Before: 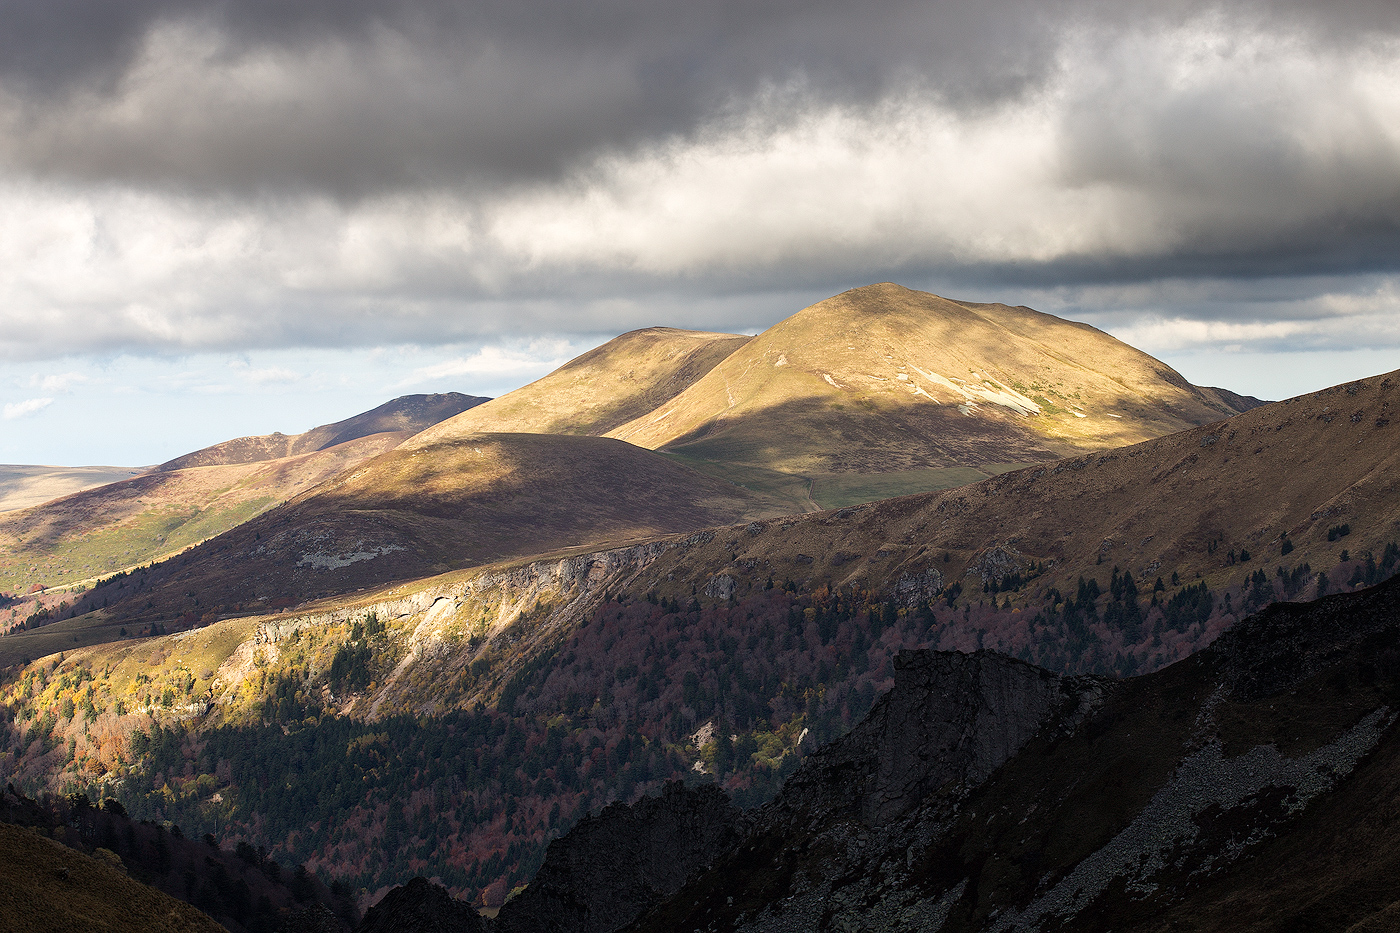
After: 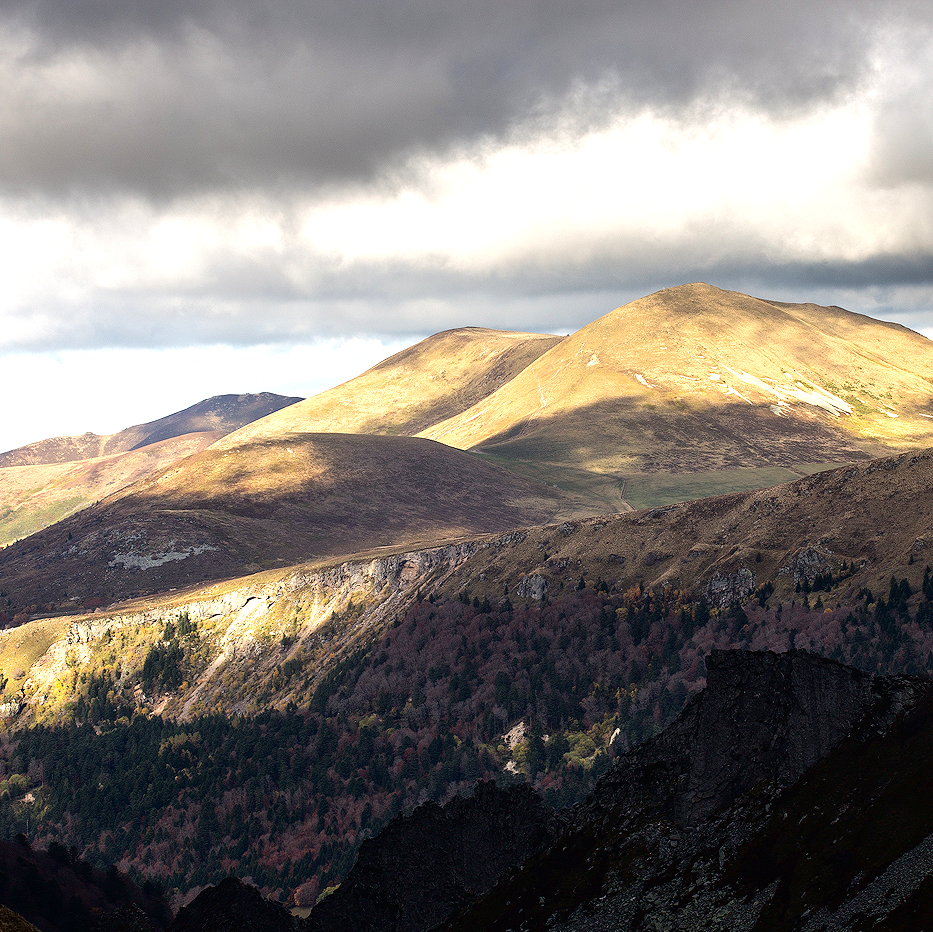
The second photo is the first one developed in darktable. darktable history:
crop and rotate: left 13.437%, right 19.907%
exposure: black level correction -0.001, exposure 0.536 EV, compensate highlight preservation false
tone curve: curves: ch0 [(0, 0) (0.003, 0.003) (0.011, 0.003) (0.025, 0.007) (0.044, 0.014) (0.069, 0.02) (0.1, 0.03) (0.136, 0.054) (0.177, 0.099) (0.224, 0.156) (0.277, 0.227) (0.335, 0.302) (0.399, 0.375) (0.468, 0.456) (0.543, 0.54) (0.623, 0.625) (0.709, 0.717) (0.801, 0.807) (0.898, 0.895) (1, 1)], color space Lab, independent channels, preserve colors none
